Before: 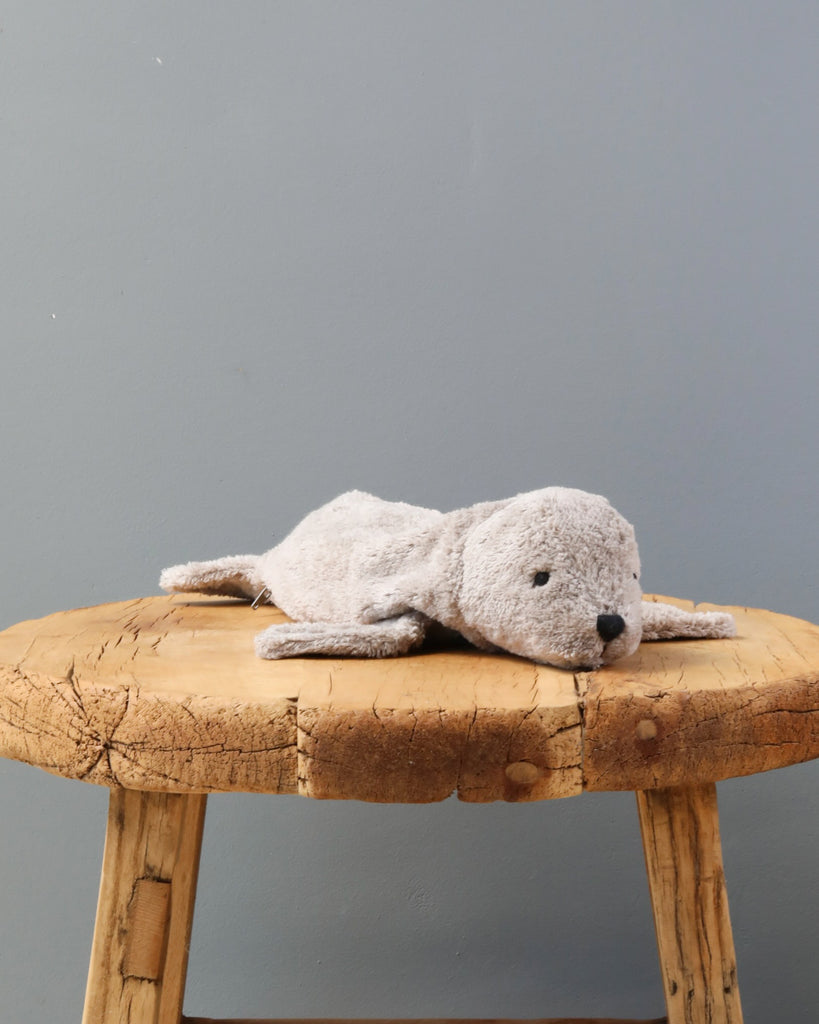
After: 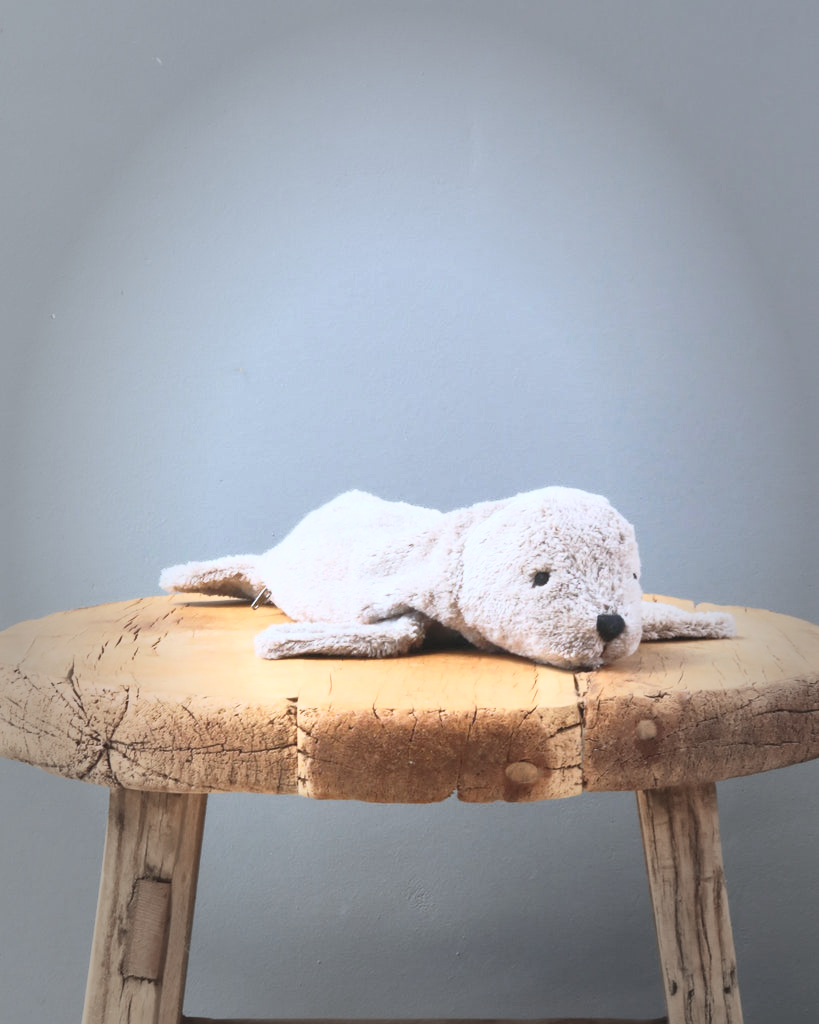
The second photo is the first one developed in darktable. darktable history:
vignetting: fall-off start 48.41%, automatic ratio true, width/height ratio 1.29, unbound false
shadows and highlights: on, module defaults
contrast brightness saturation: contrast 0.39, brightness 0.53
color calibration: x 0.367, y 0.376, temperature 4372.25 K
